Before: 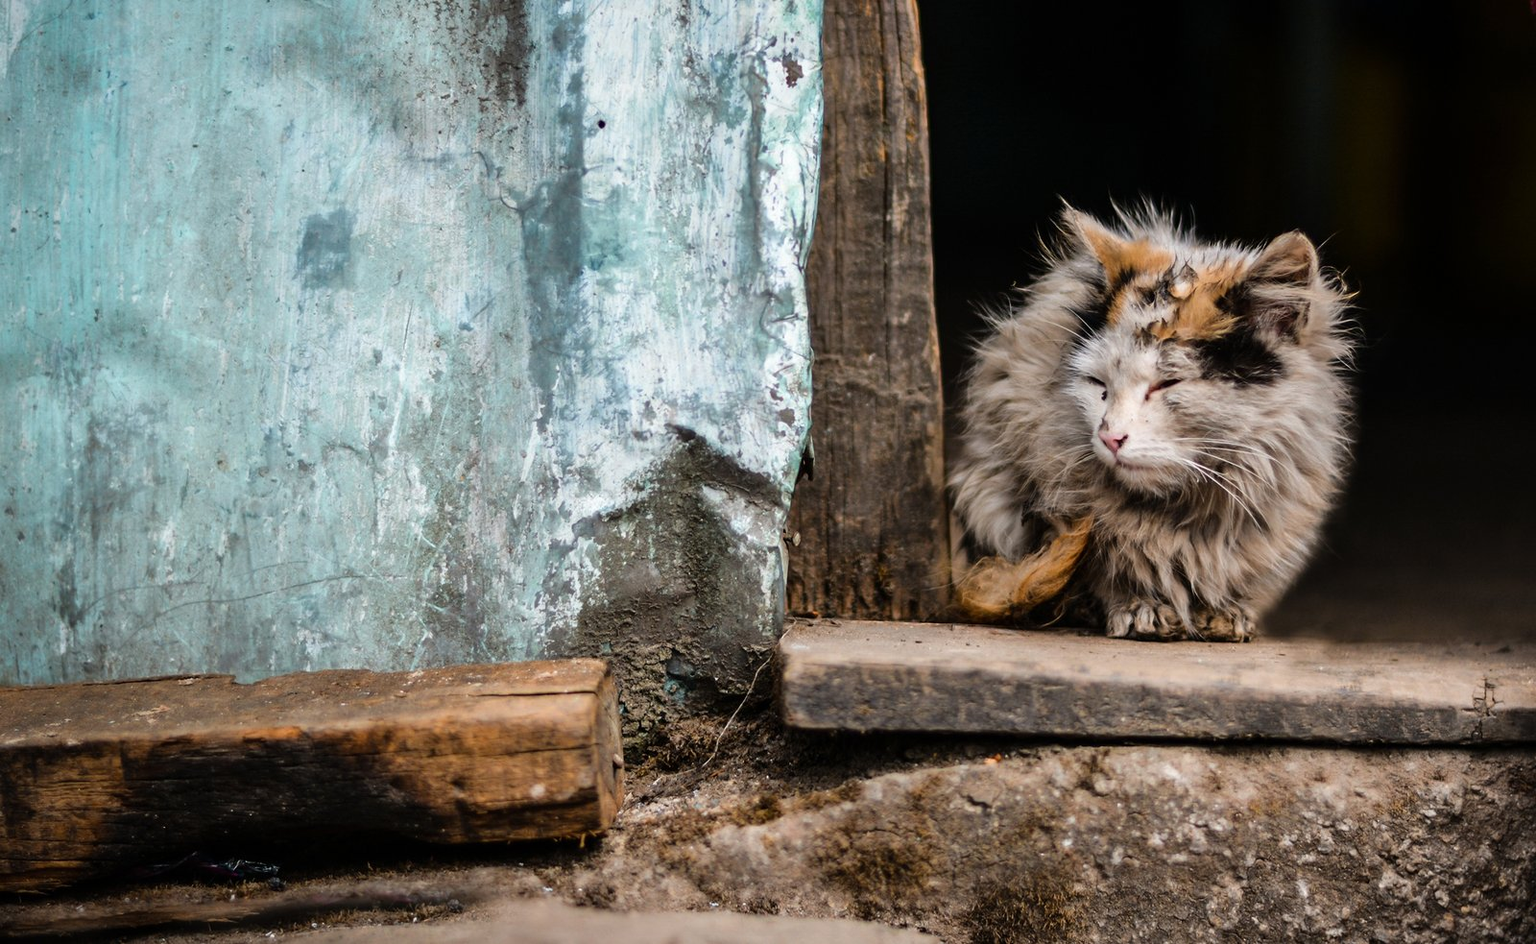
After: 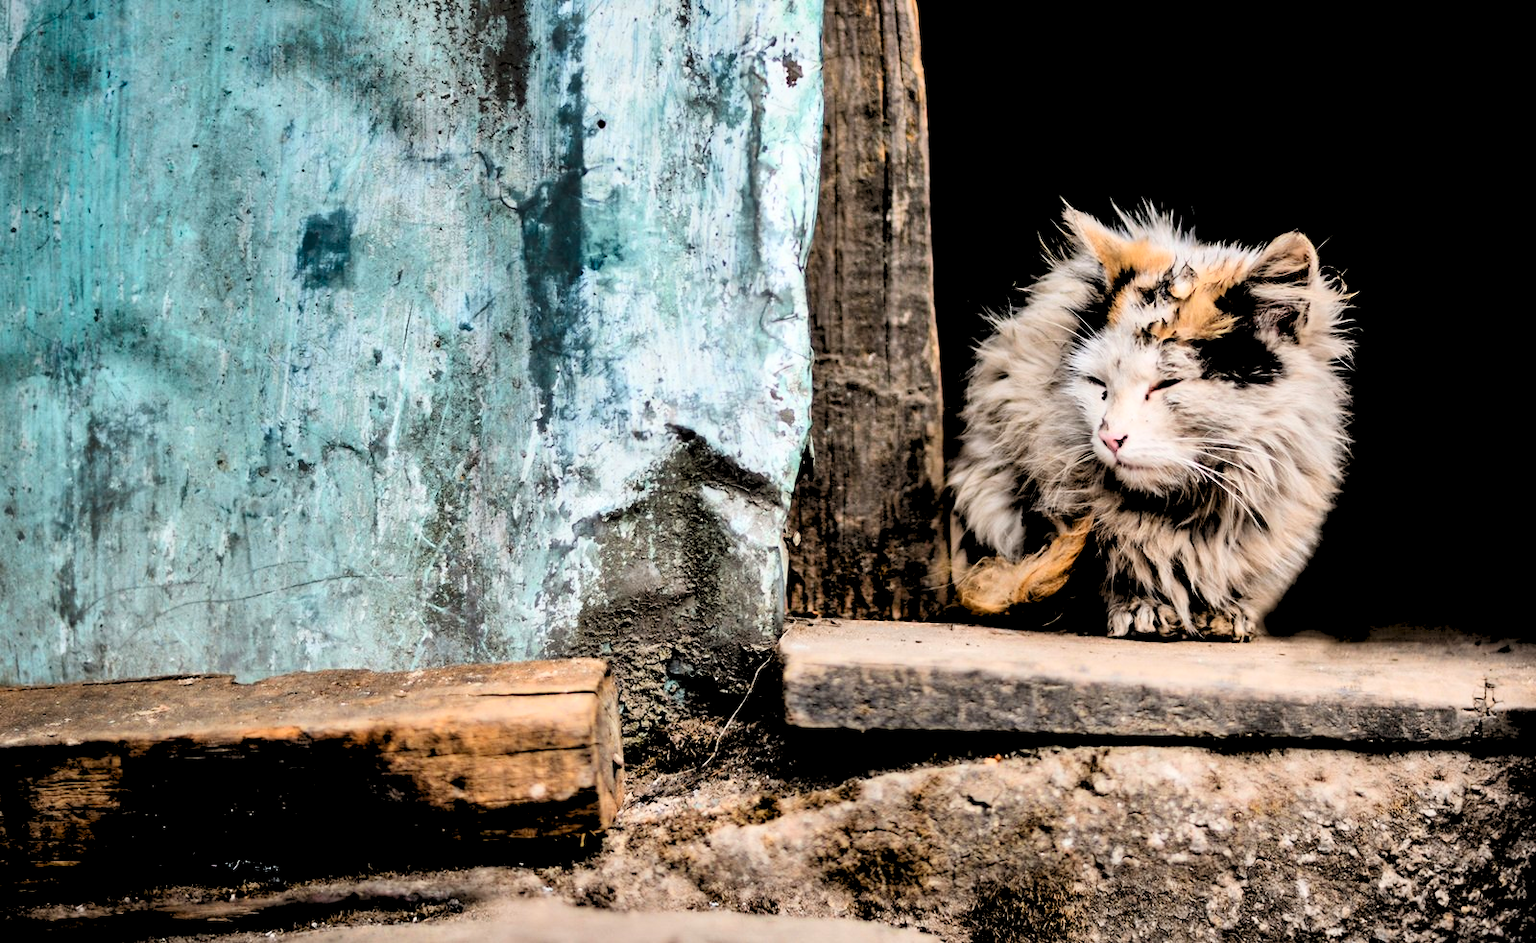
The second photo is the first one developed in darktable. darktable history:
shadows and highlights: shadows 24.5, highlights -78.15, soften with gaussian
contrast brightness saturation: contrast 0.28
rgb levels: levels [[0.027, 0.429, 0.996], [0, 0.5, 1], [0, 0.5, 1]]
